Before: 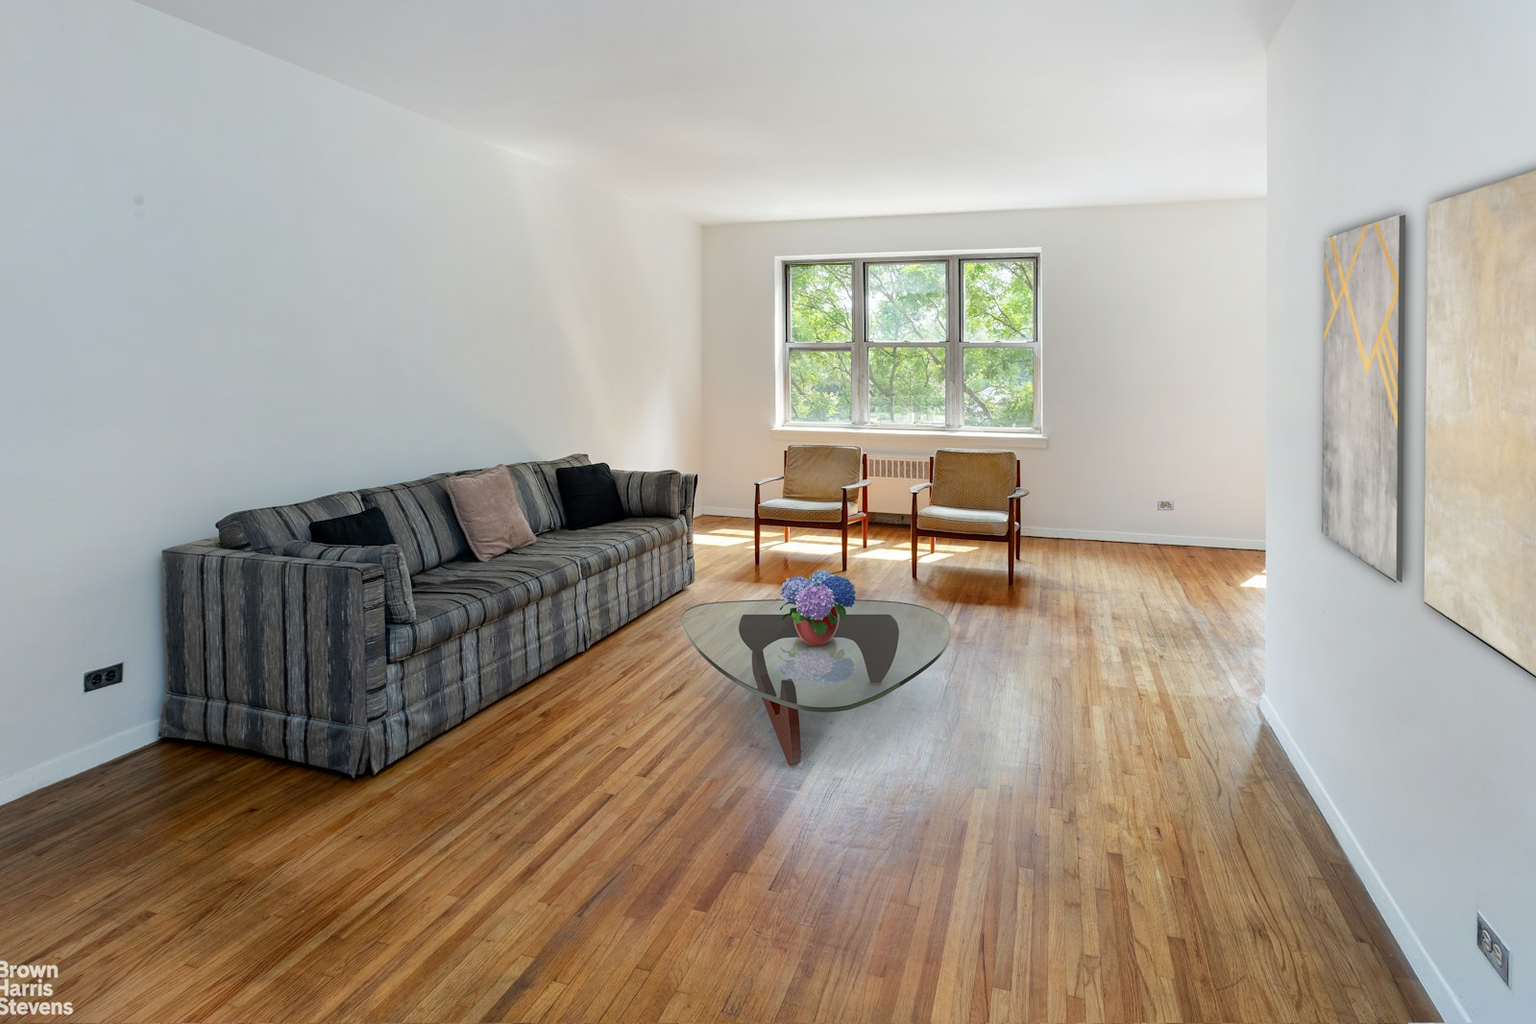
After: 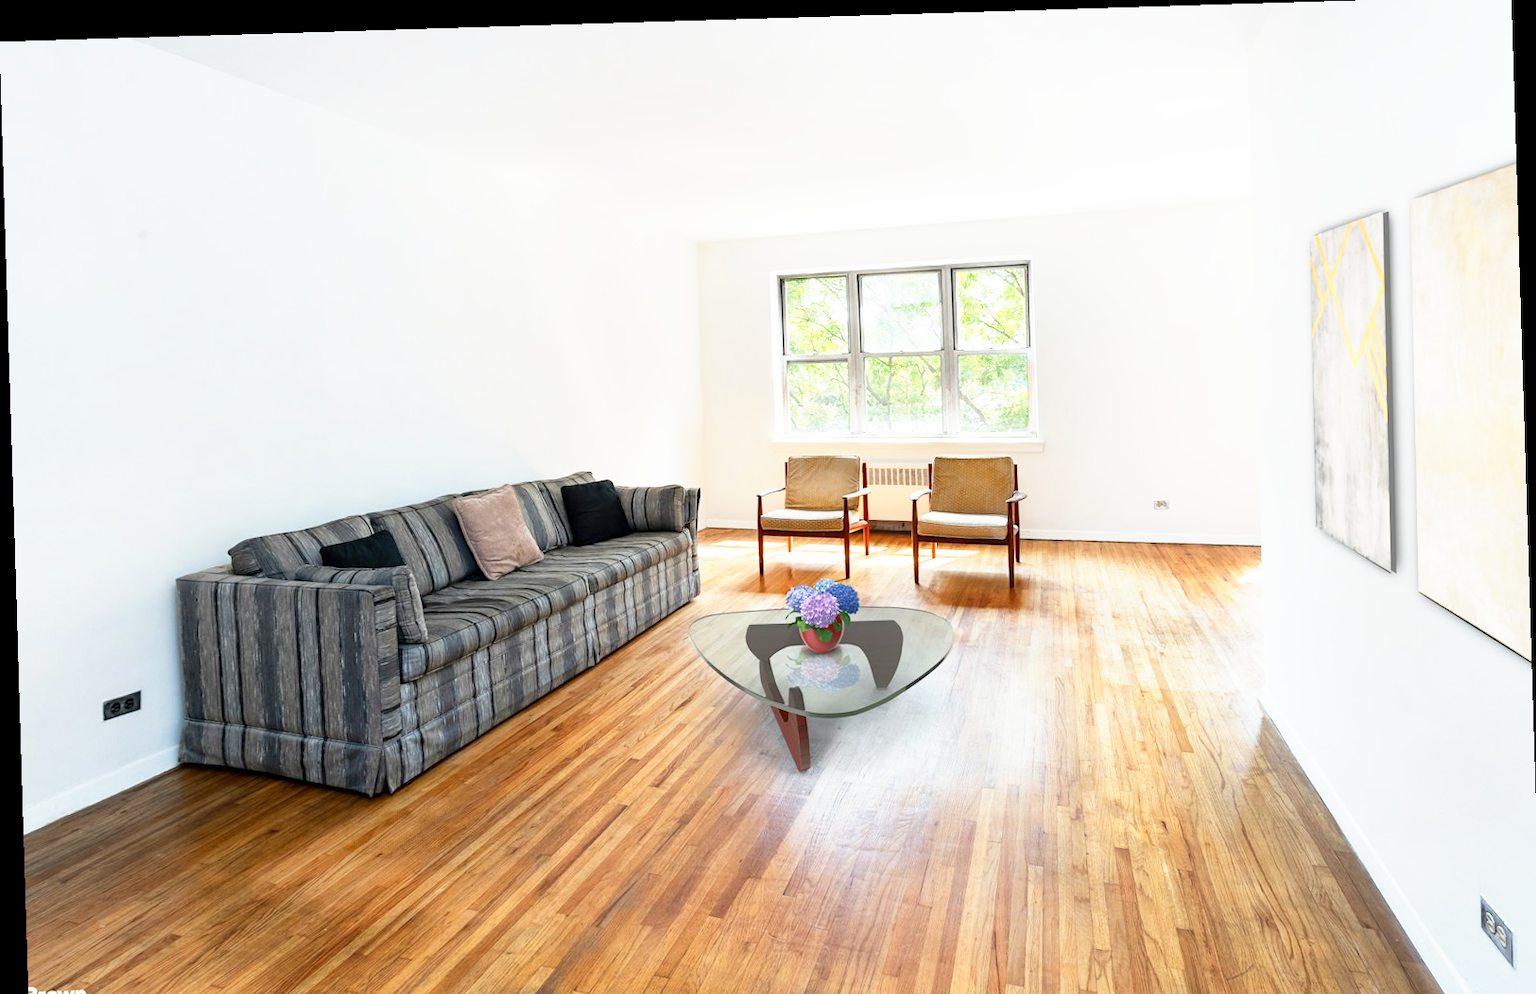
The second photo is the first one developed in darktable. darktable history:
crop: top 0.448%, right 0.264%, bottom 5.045%
base curve: curves: ch0 [(0, 0) (0.495, 0.917) (1, 1)], preserve colors none
rotate and perspective: rotation -1.75°, automatic cropping off
